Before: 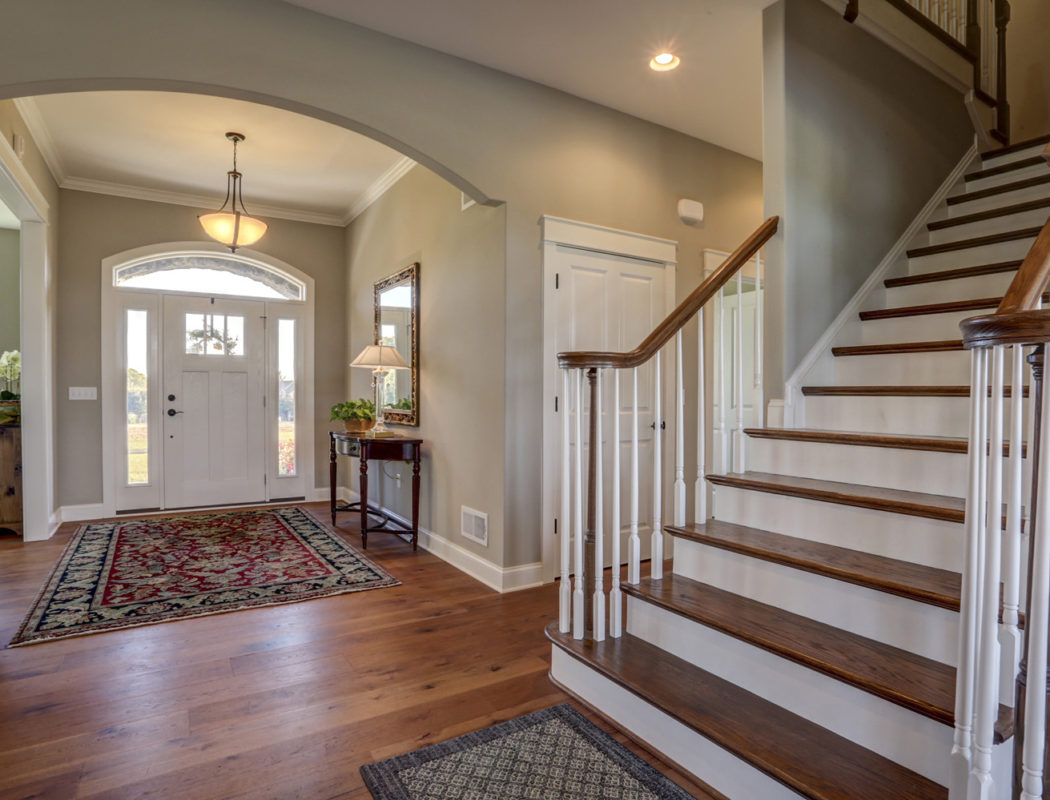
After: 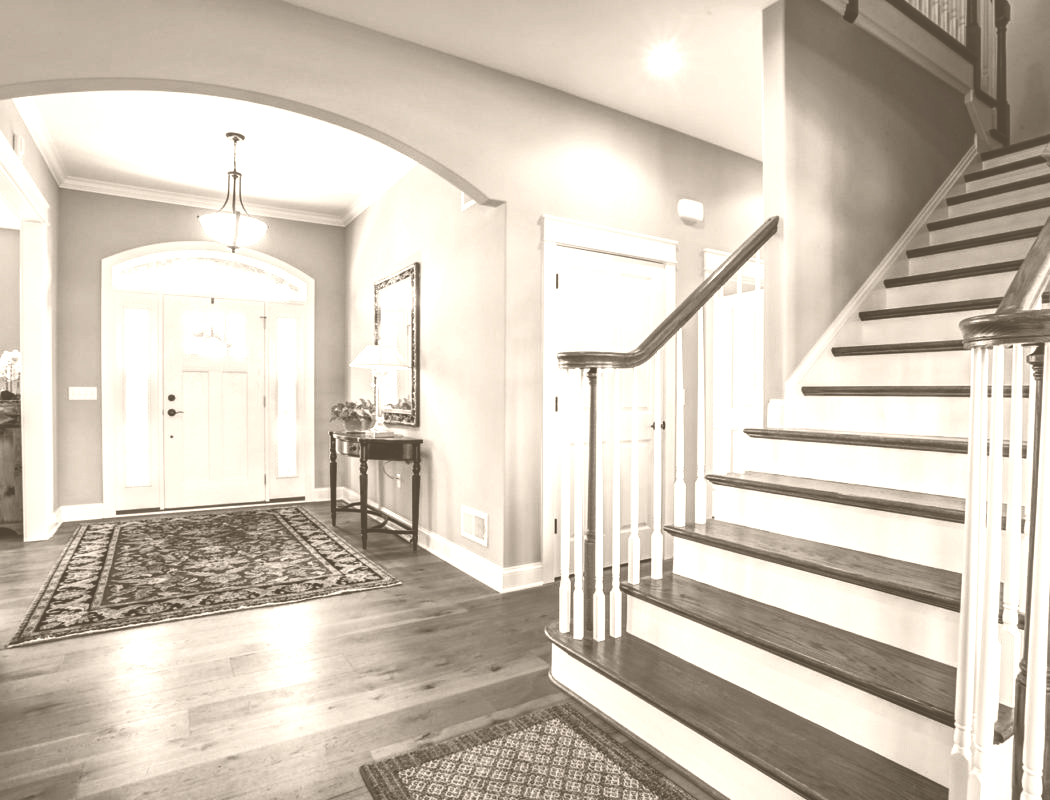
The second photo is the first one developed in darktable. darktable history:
contrast brightness saturation: contrast 0.26, brightness 0.02, saturation 0.87
colorize: hue 34.49°, saturation 35.33%, source mix 100%, version 1
